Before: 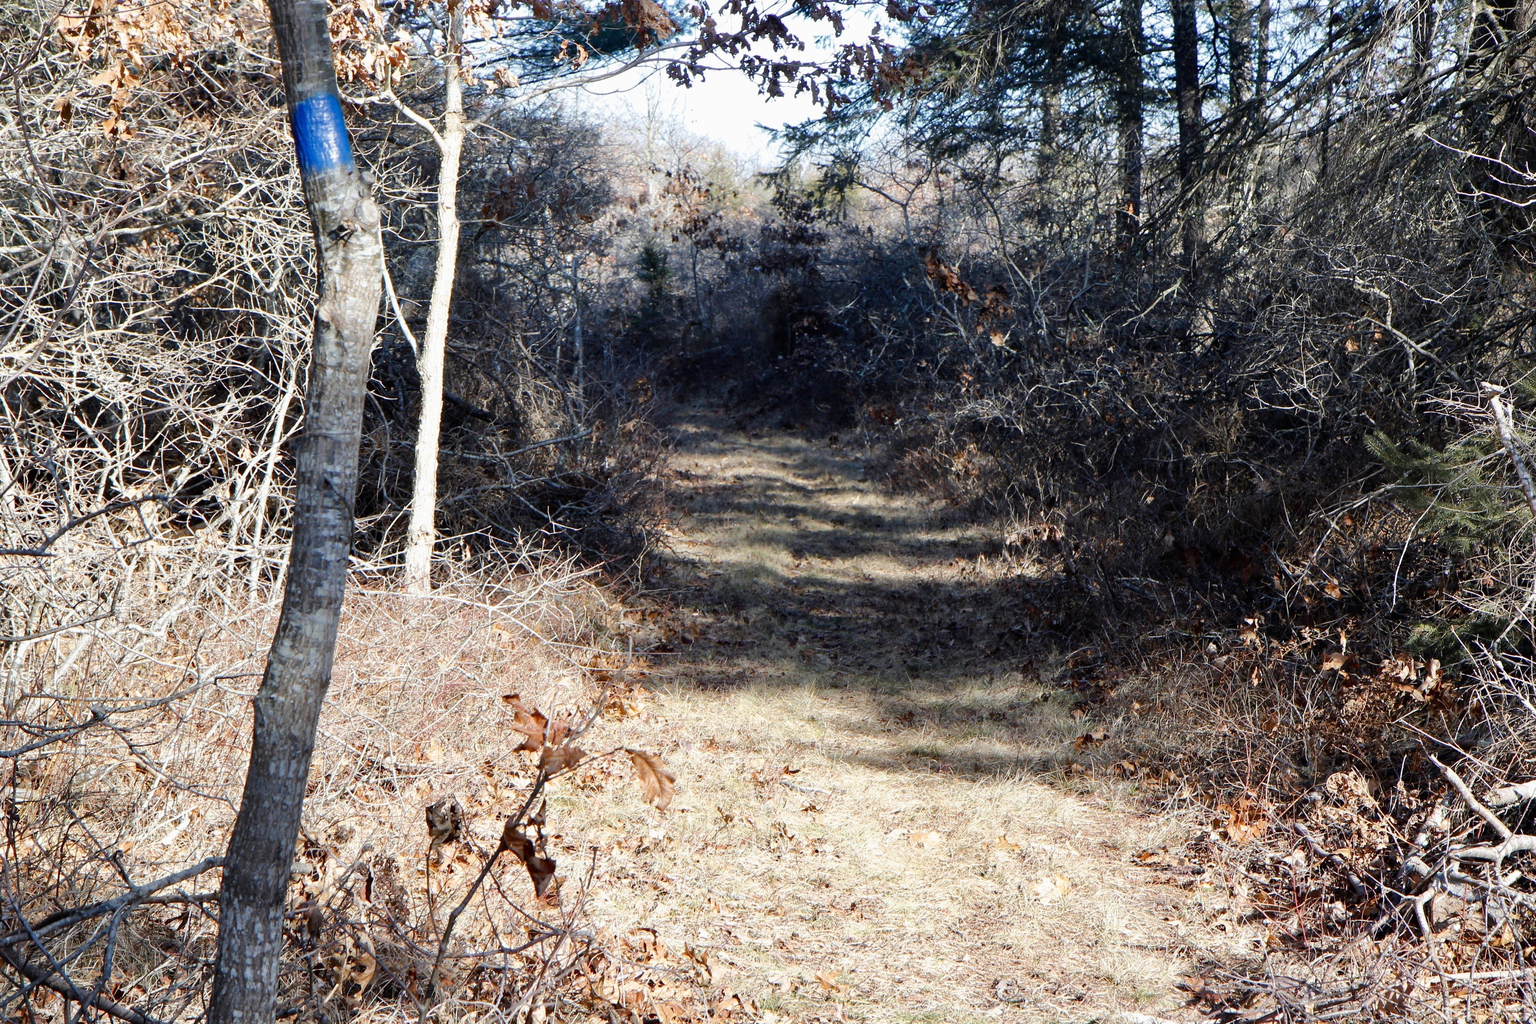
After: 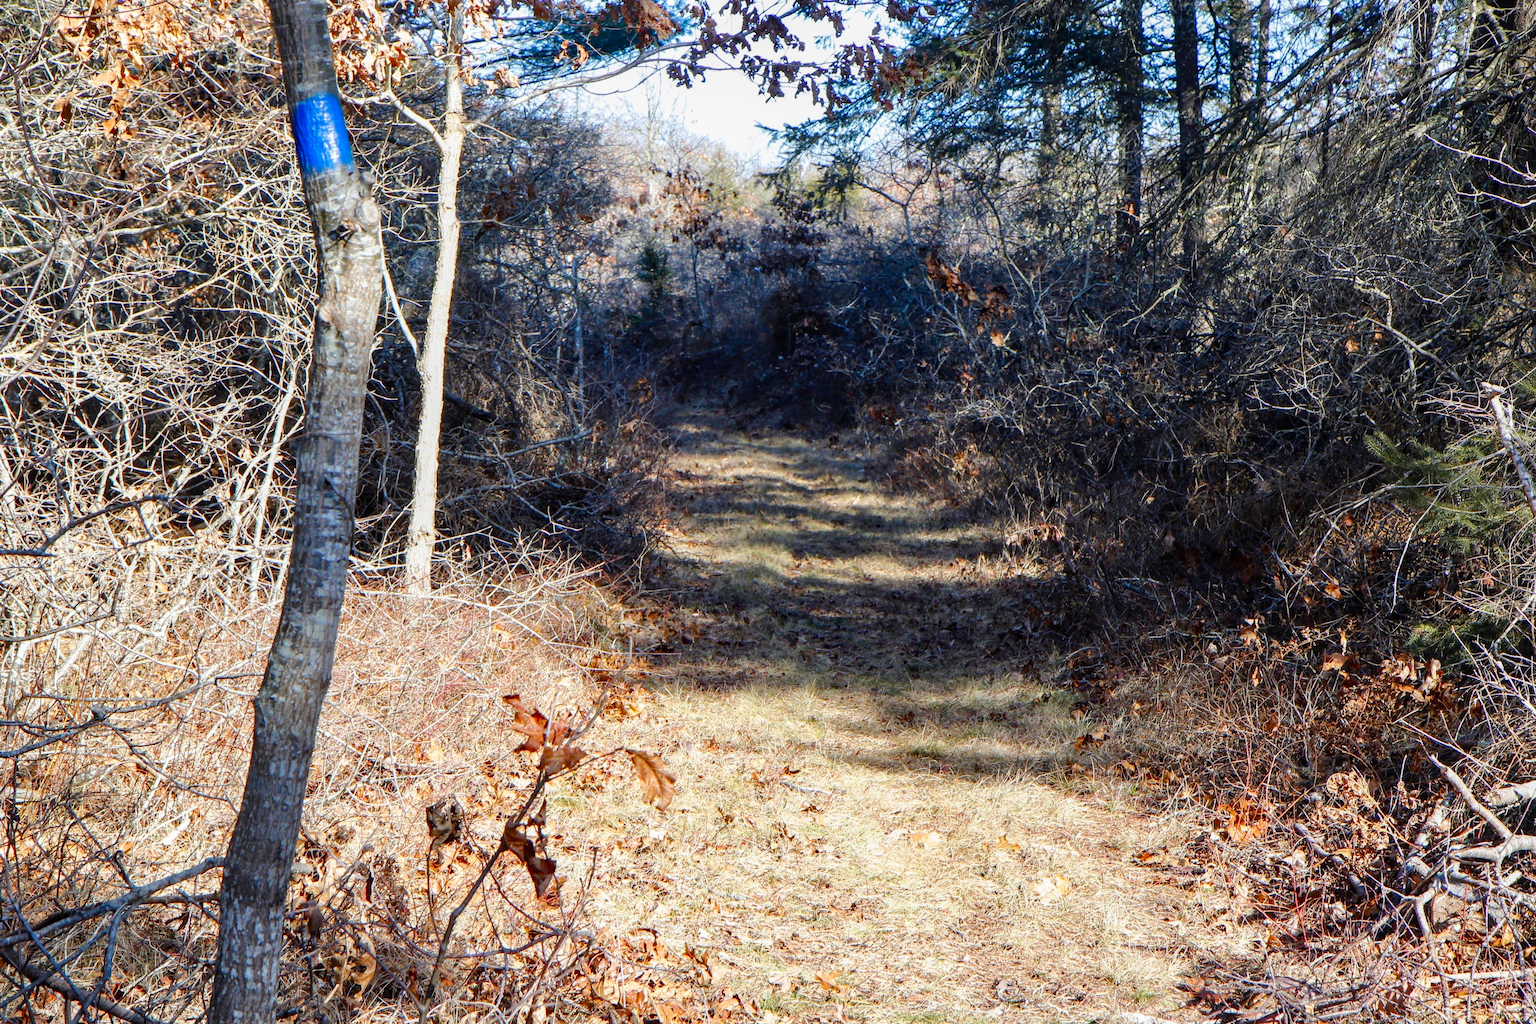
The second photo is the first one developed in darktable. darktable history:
contrast brightness saturation: saturation 0.498
local contrast: detail 118%
